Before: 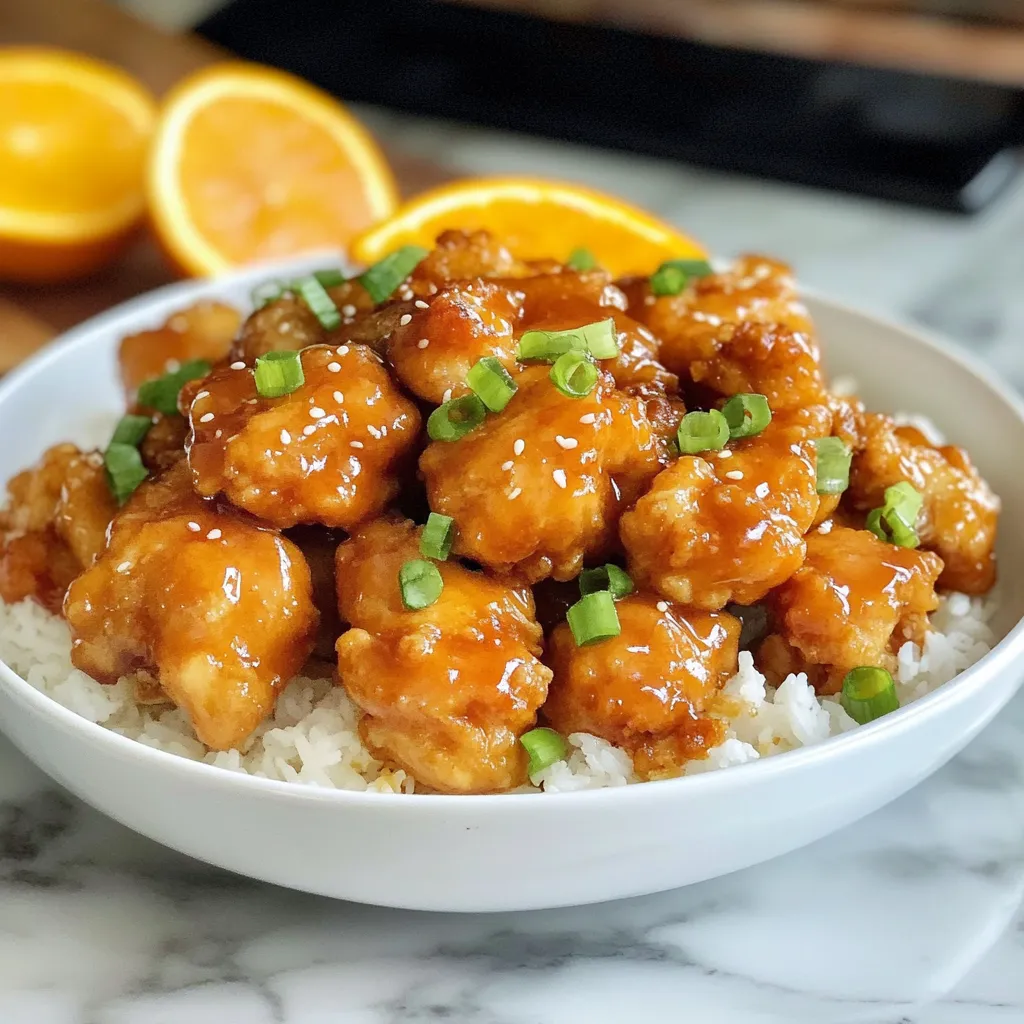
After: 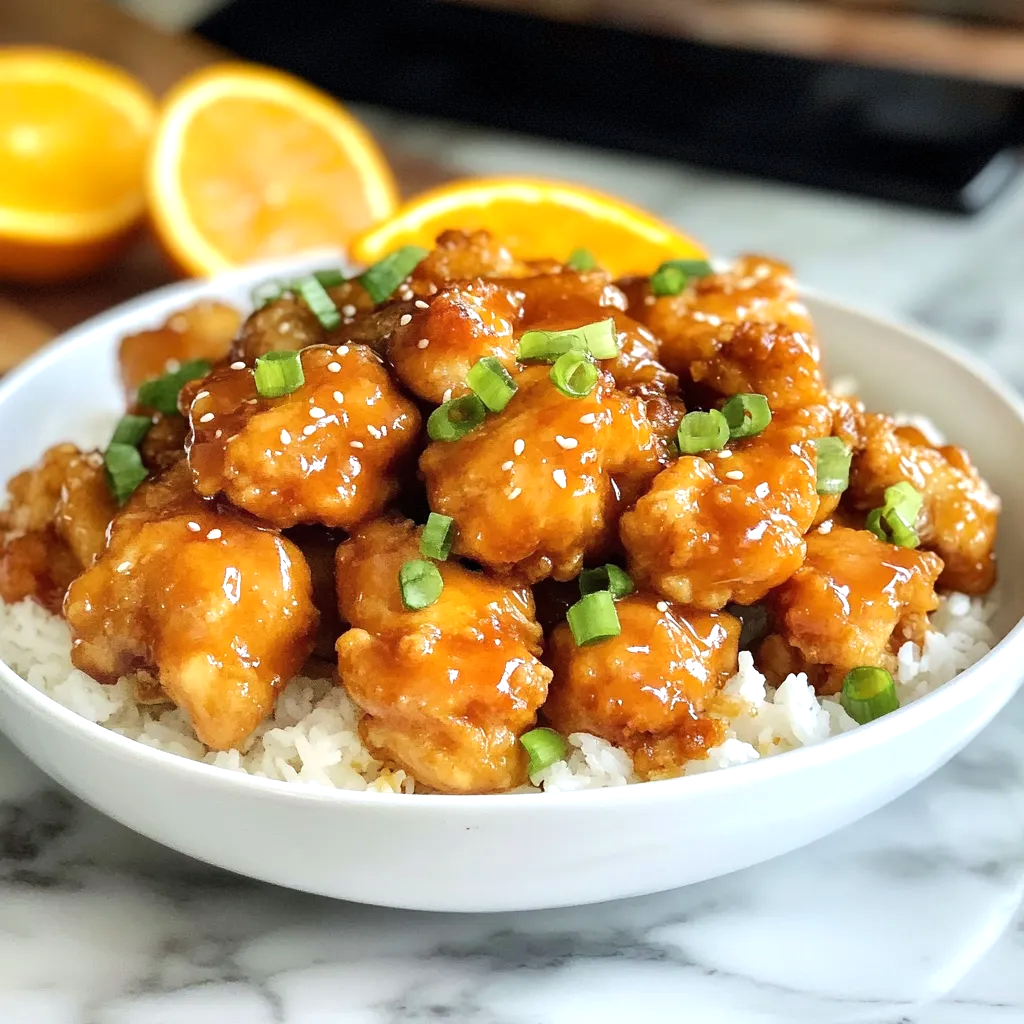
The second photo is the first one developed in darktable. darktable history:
rotate and perspective: crop left 0, crop top 0
tone equalizer: -8 EV -0.417 EV, -7 EV -0.389 EV, -6 EV -0.333 EV, -5 EV -0.222 EV, -3 EV 0.222 EV, -2 EV 0.333 EV, -1 EV 0.389 EV, +0 EV 0.417 EV, edges refinement/feathering 500, mask exposure compensation -1.57 EV, preserve details no
